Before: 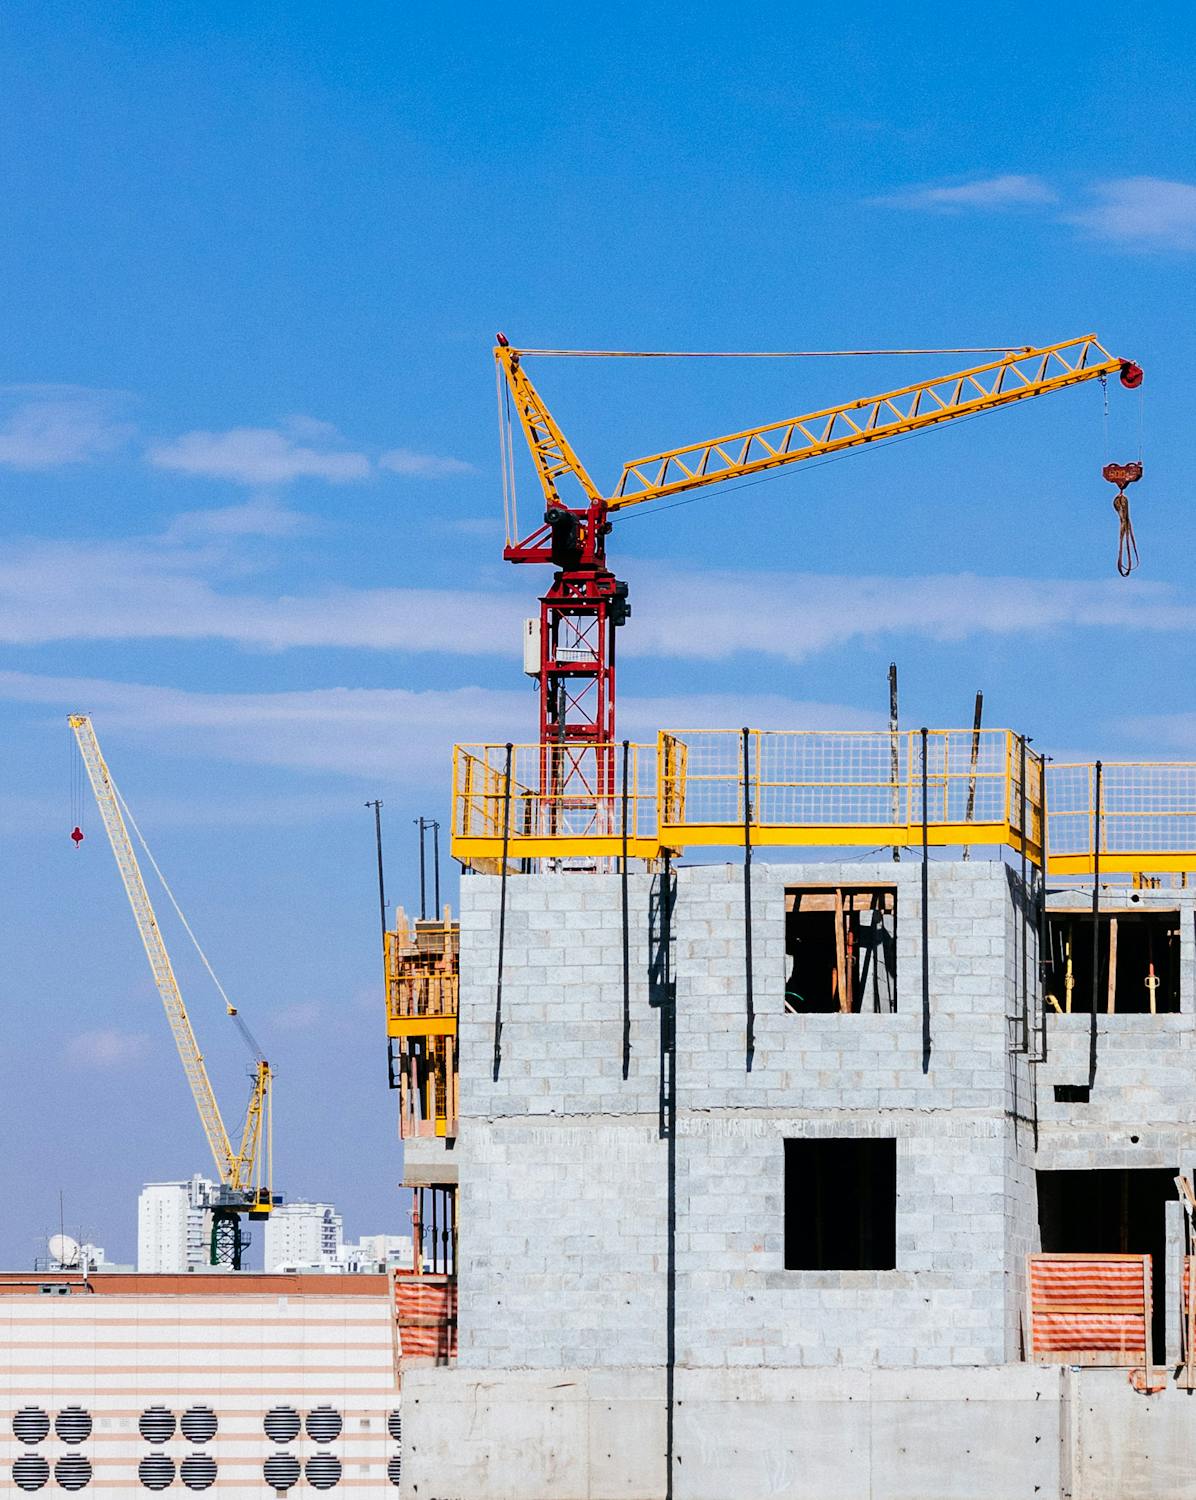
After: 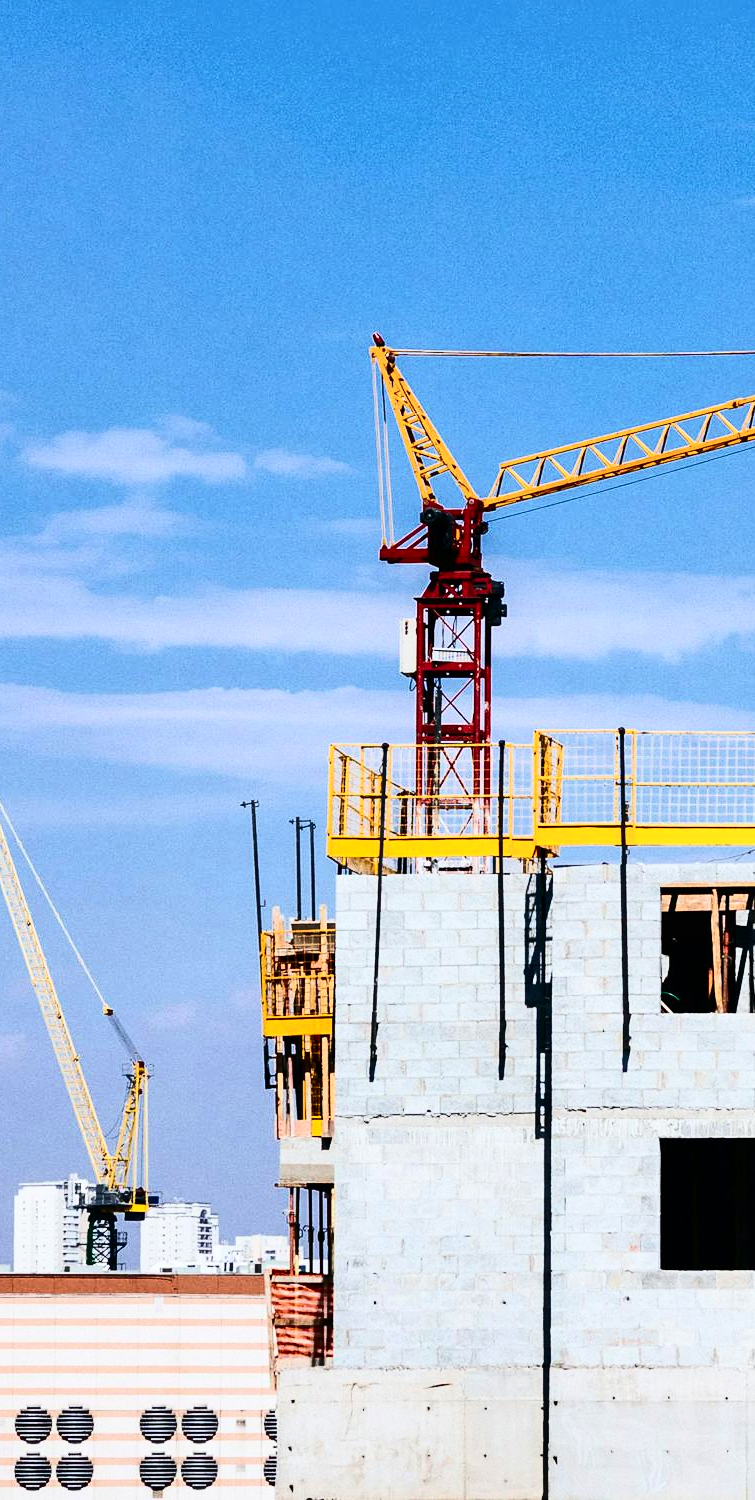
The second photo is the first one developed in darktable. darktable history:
base curve: curves: ch0 [(0, 0) (0.297, 0.298) (1, 1)], preserve colors none
shadows and highlights: radius 131.59, soften with gaussian
contrast brightness saturation: contrast 0.375, brightness 0.107
crop: left 10.424%, right 26.414%
